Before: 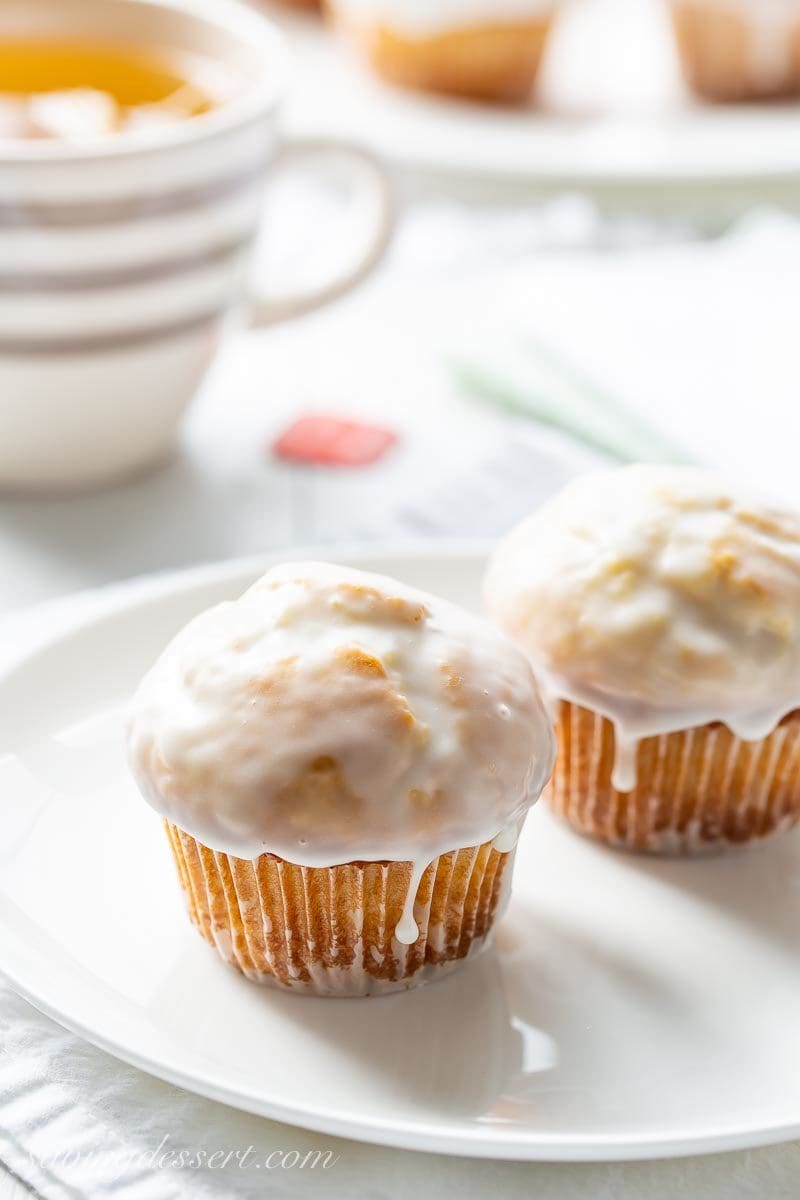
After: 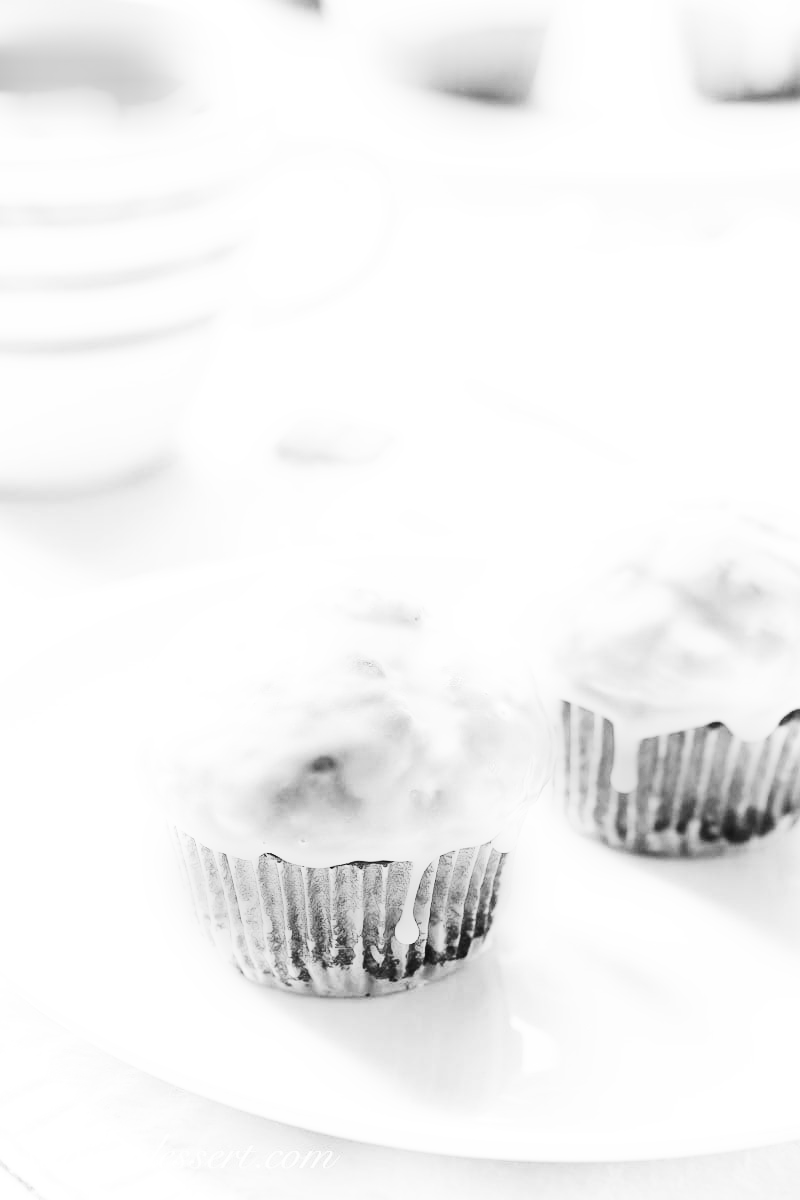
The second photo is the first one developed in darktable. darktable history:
monochrome: size 1
contrast brightness saturation: contrast 0.28
base curve: curves: ch0 [(0, 0) (0.007, 0.004) (0.027, 0.03) (0.046, 0.07) (0.207, 0.54) (0.442, 0.872) (0.673, 0.972) (1, 1)], preserve colors none
haze removal: on, module defaults
